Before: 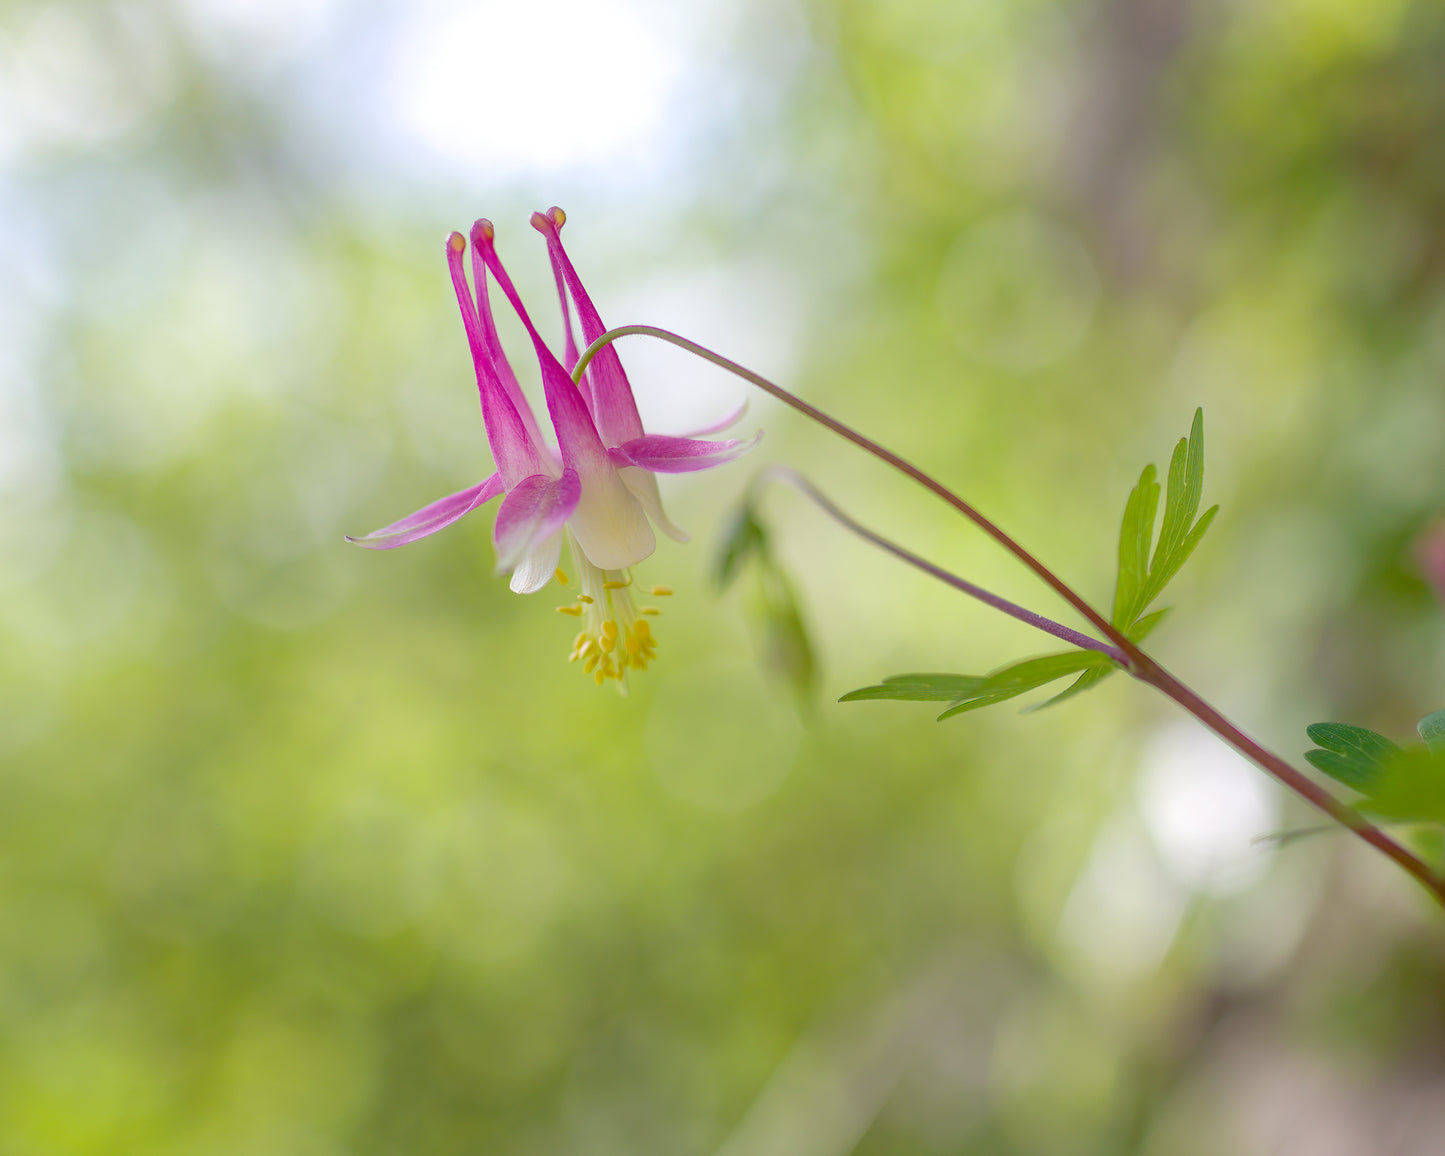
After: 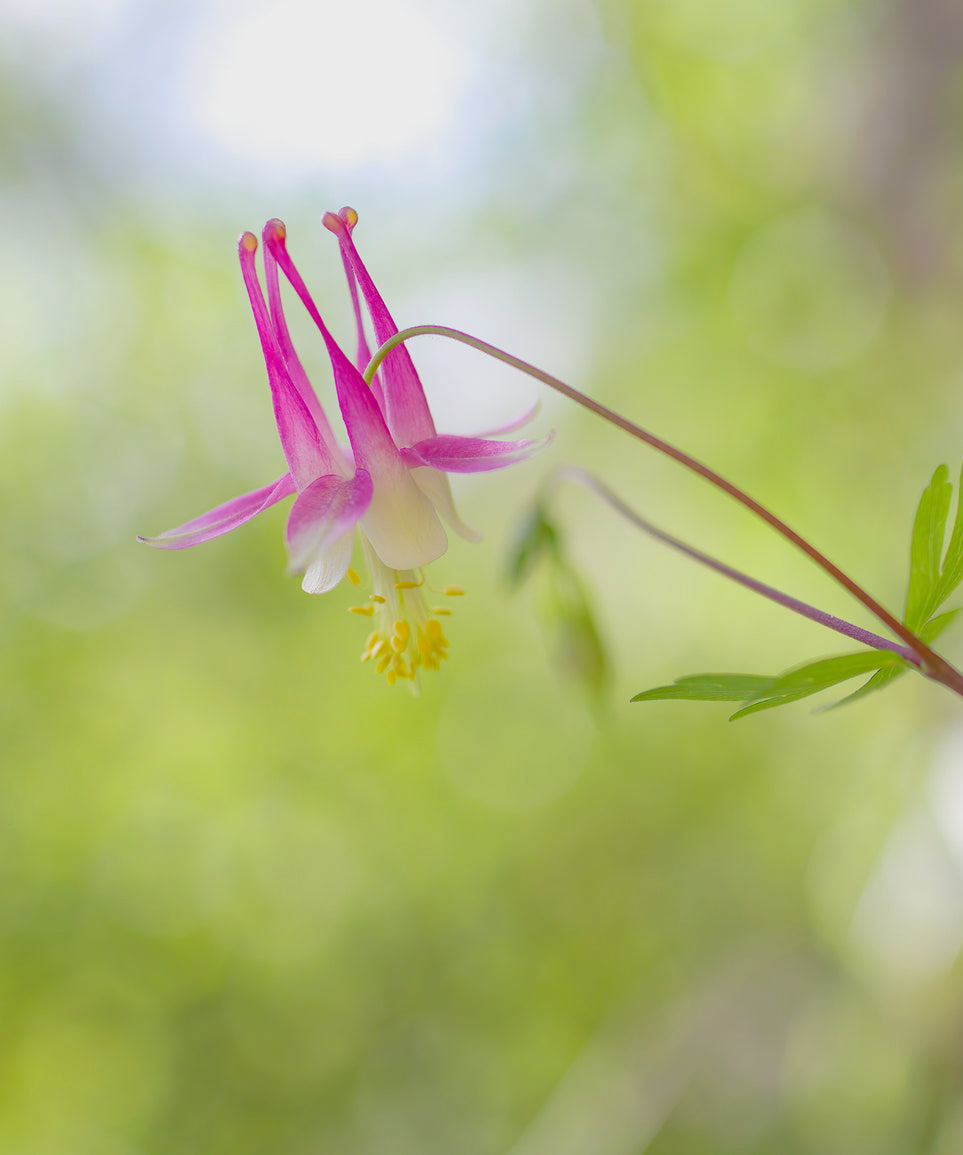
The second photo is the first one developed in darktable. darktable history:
crop and rotate: left 14.436%, right 18.898%
rgb levels: preserve colors sum RGB, levels [[0.038, 0.433, 0.934], [0, 0.5, 1], [0, 0.5, 1]]
